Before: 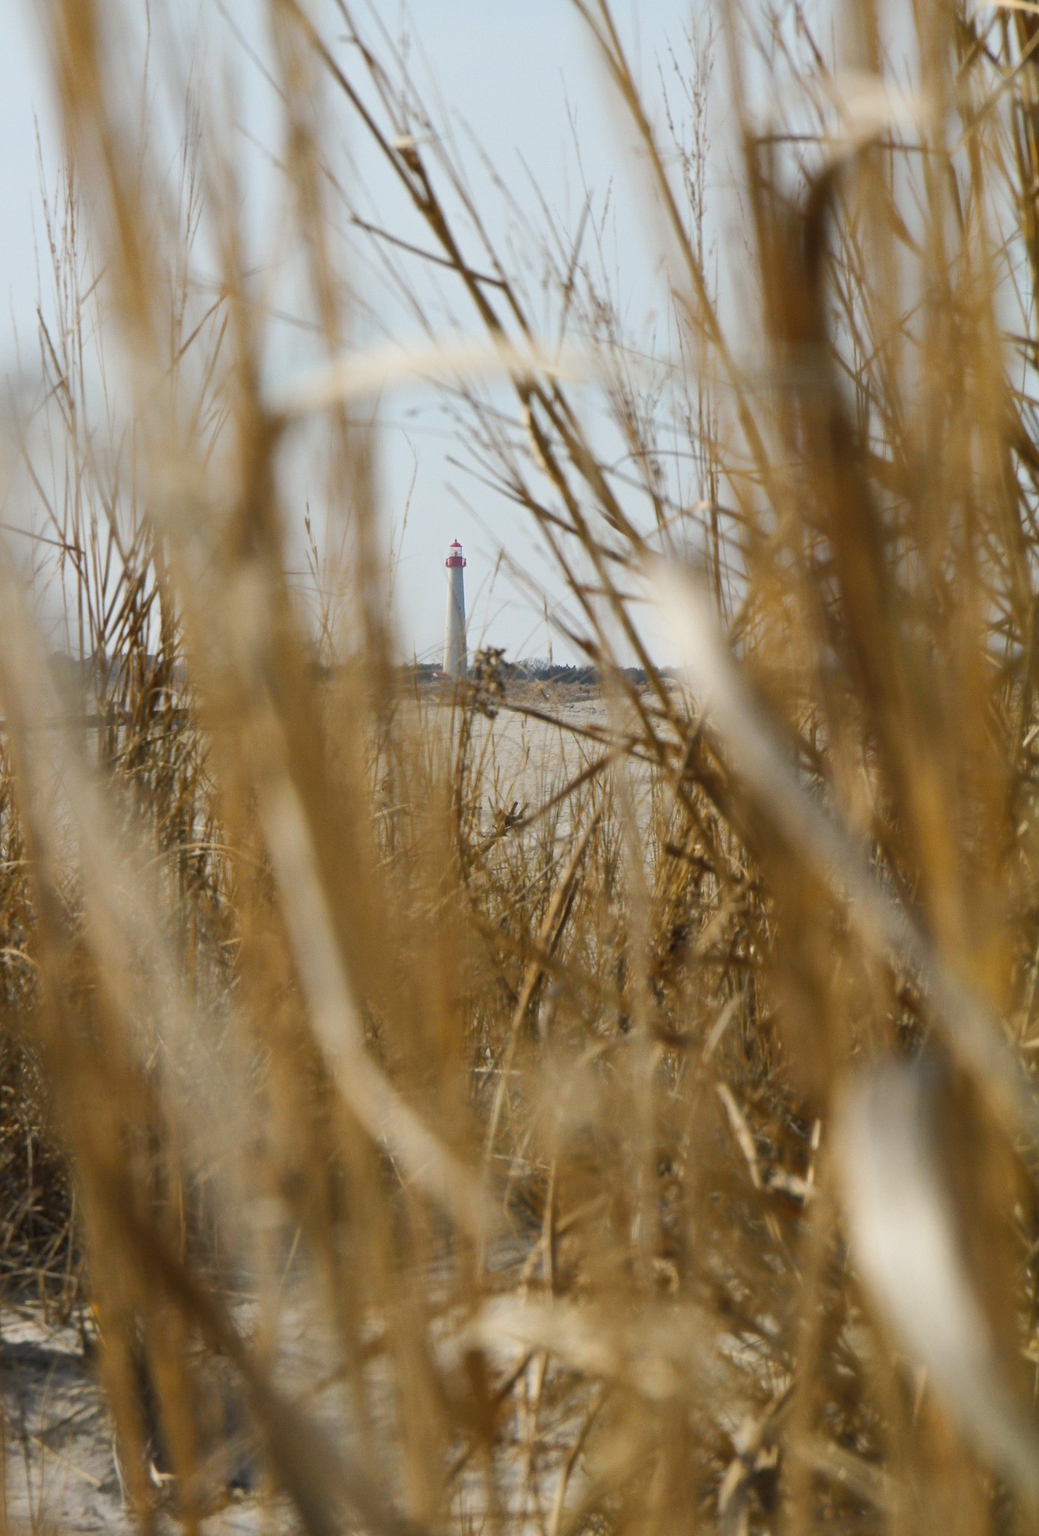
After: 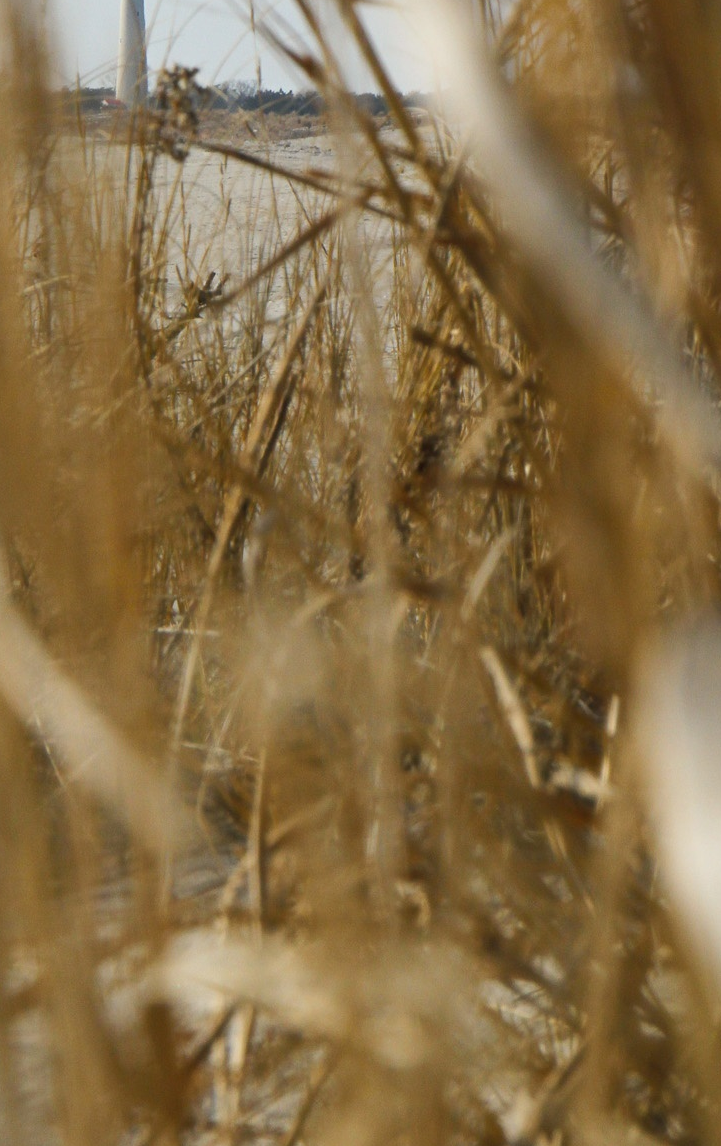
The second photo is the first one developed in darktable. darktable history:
crop: left 34.296%, top 38.926%, right 13.645%, bottom 5.115%
